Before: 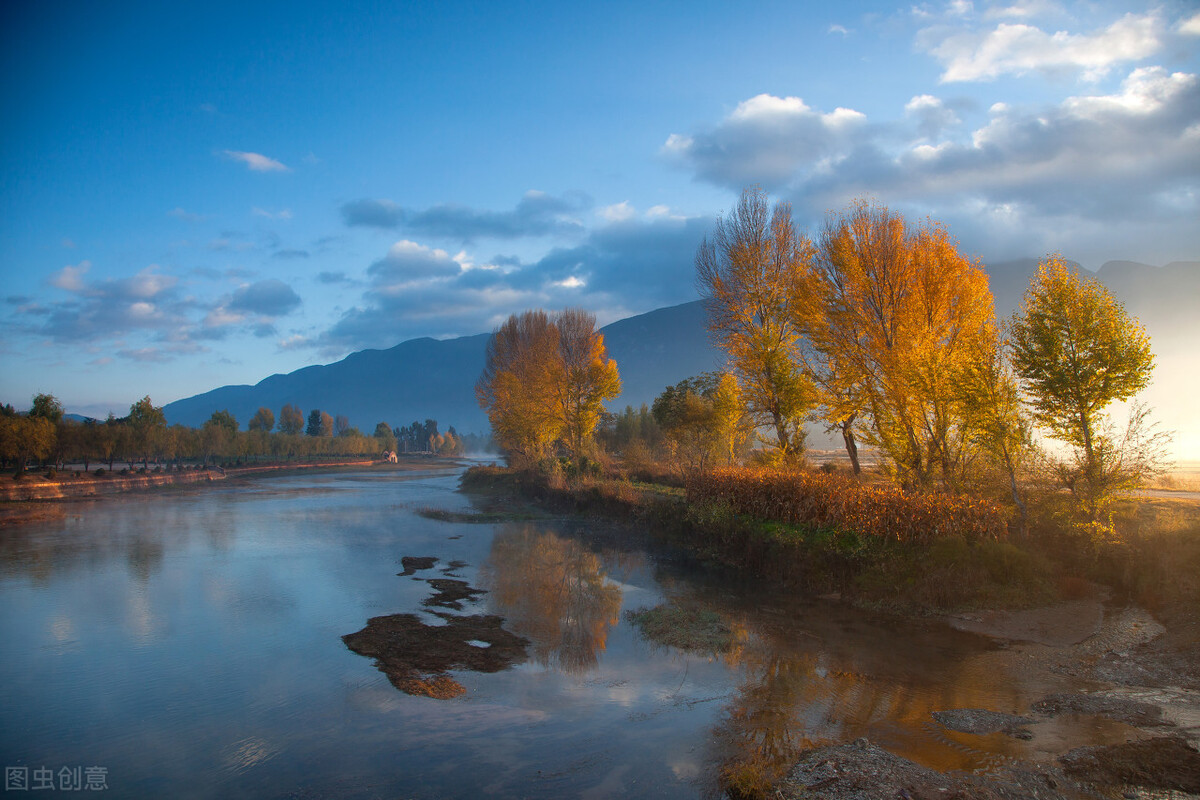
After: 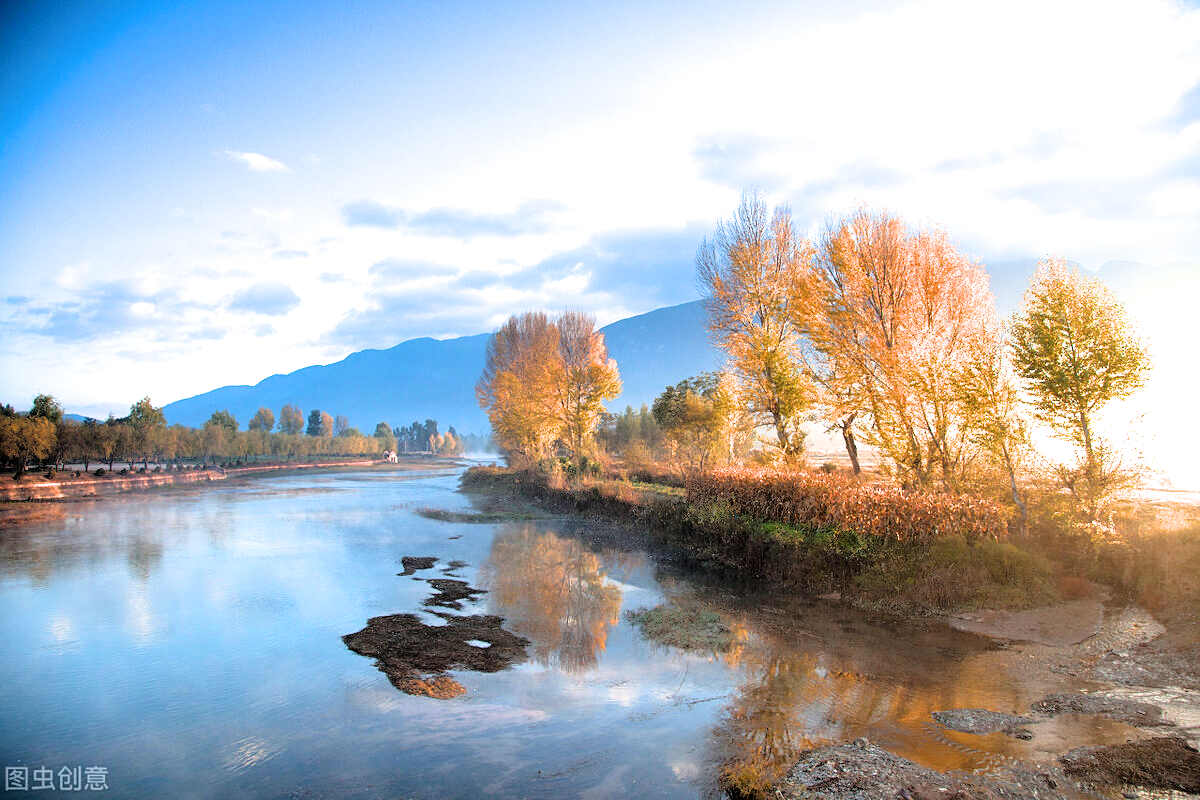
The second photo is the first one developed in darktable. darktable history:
filmic rgb: black relative exposure -3.72 EV, white relative exposure 2.77 EV, dynamic range scaling -5.32%, hardness 3.03
exposure: black level correction 0.001, exposure 1.735 EV, compensate highlight preservation false
sharpen: amount 0.2
